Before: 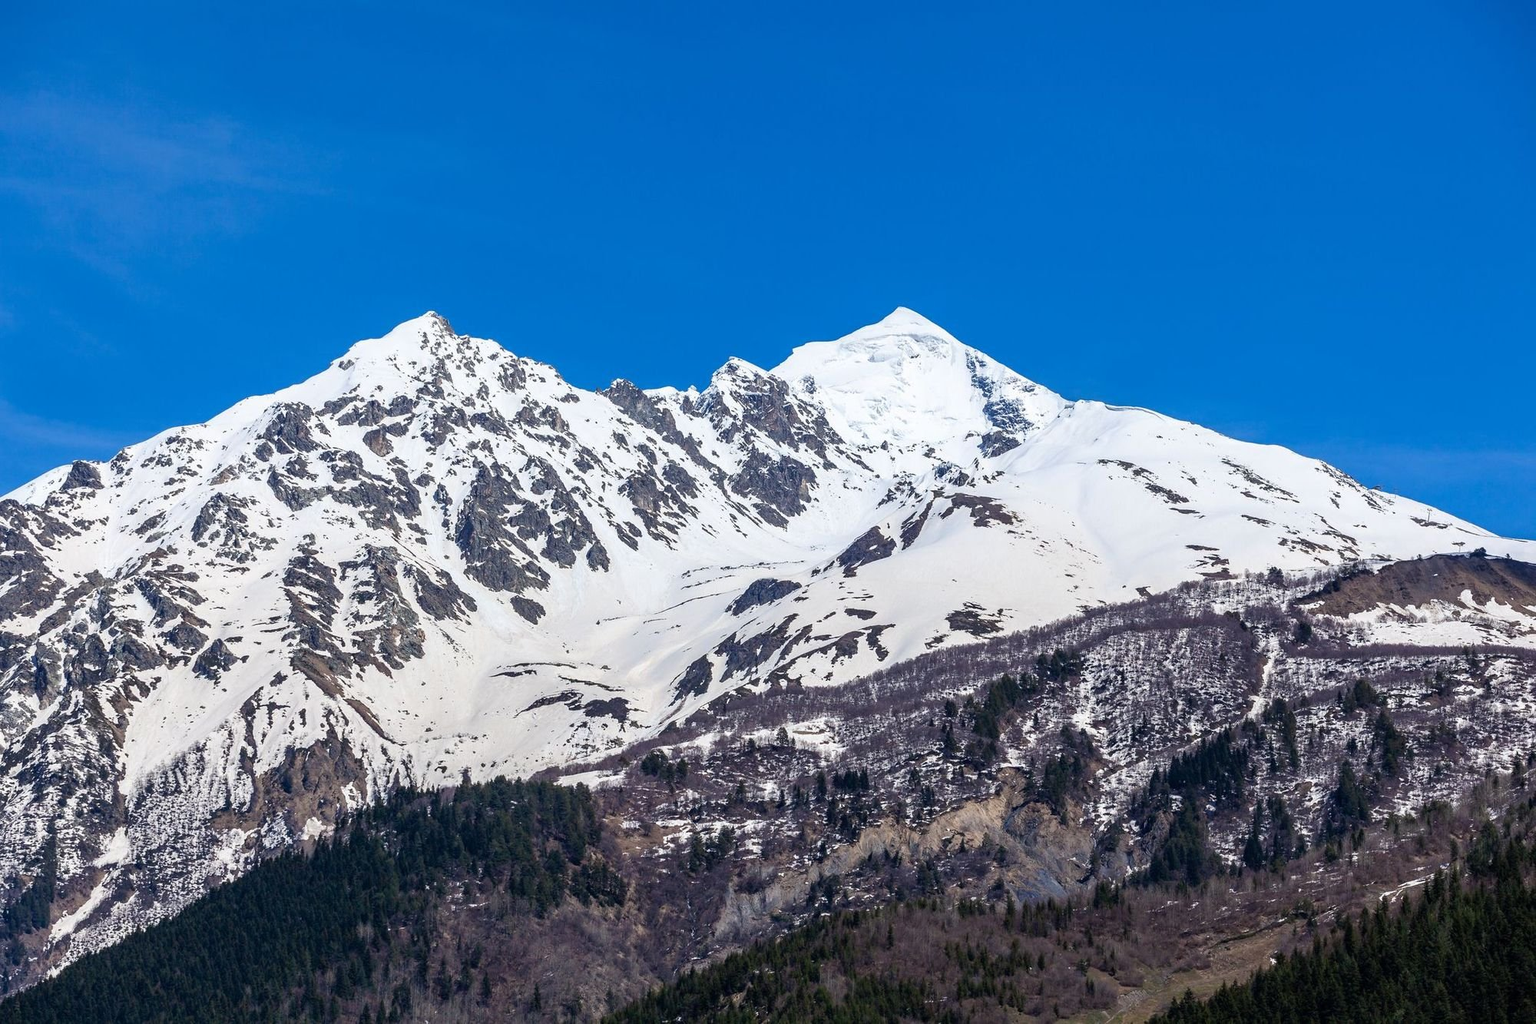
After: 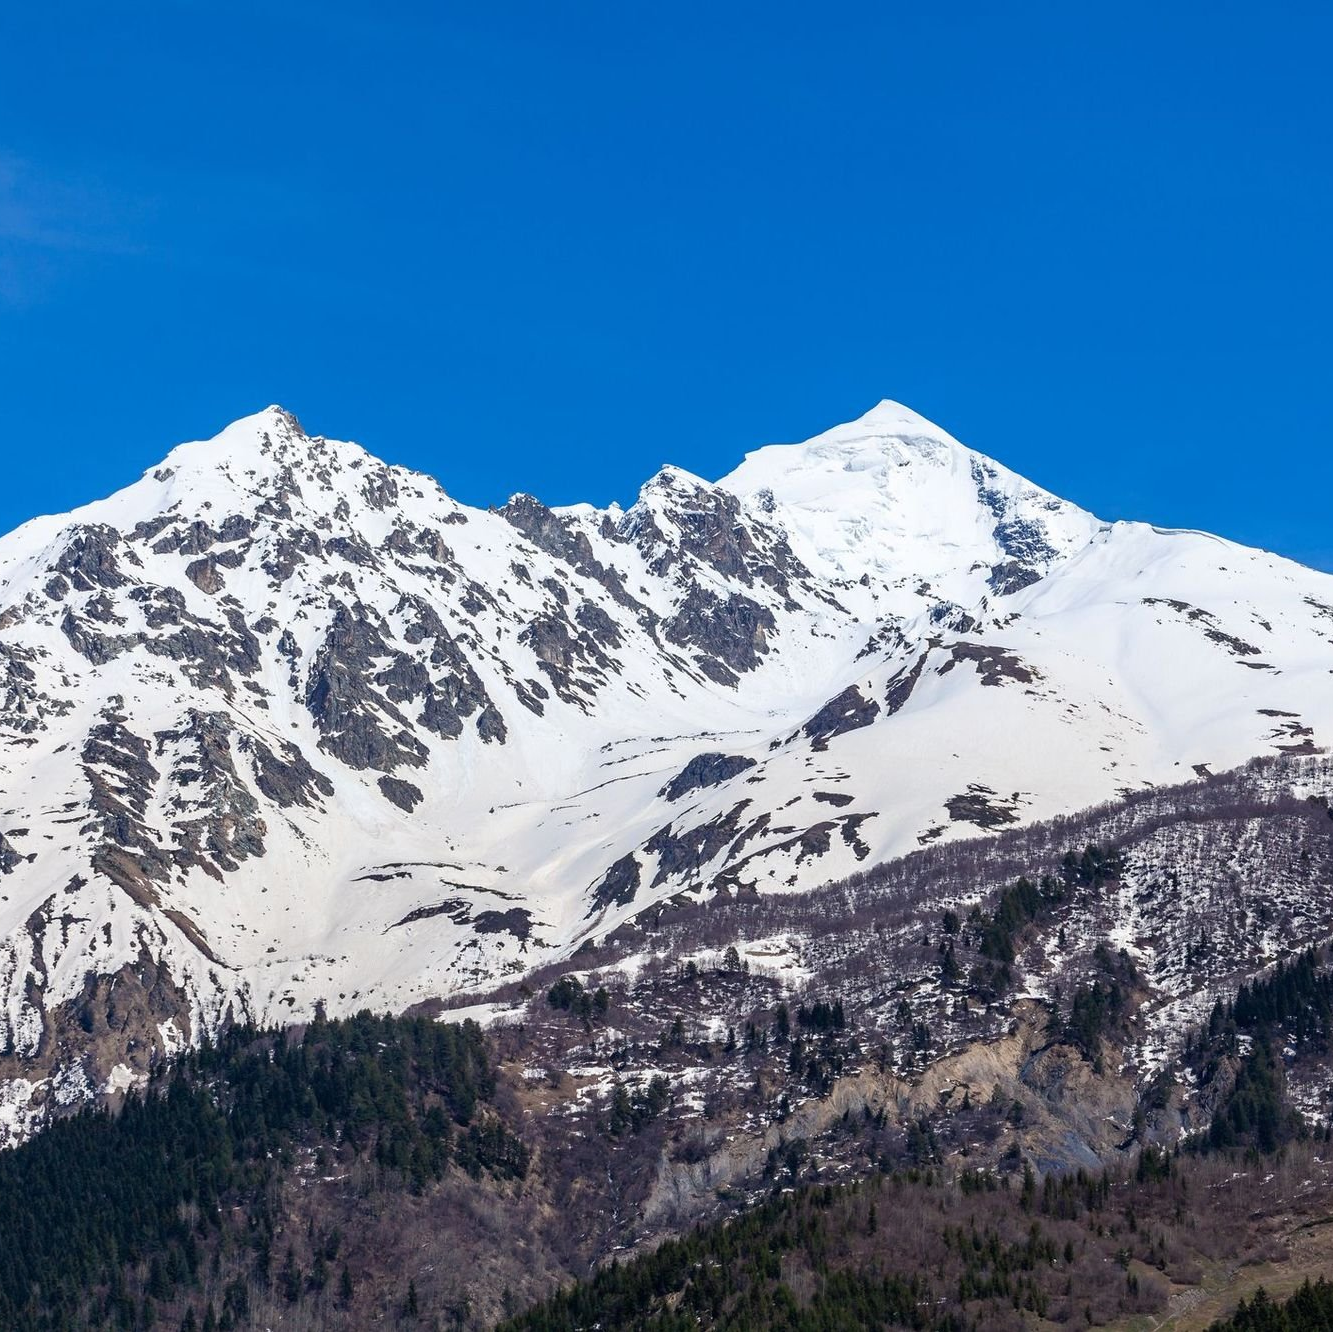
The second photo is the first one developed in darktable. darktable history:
crop and rotate: left 14.381%, right 18.938%
